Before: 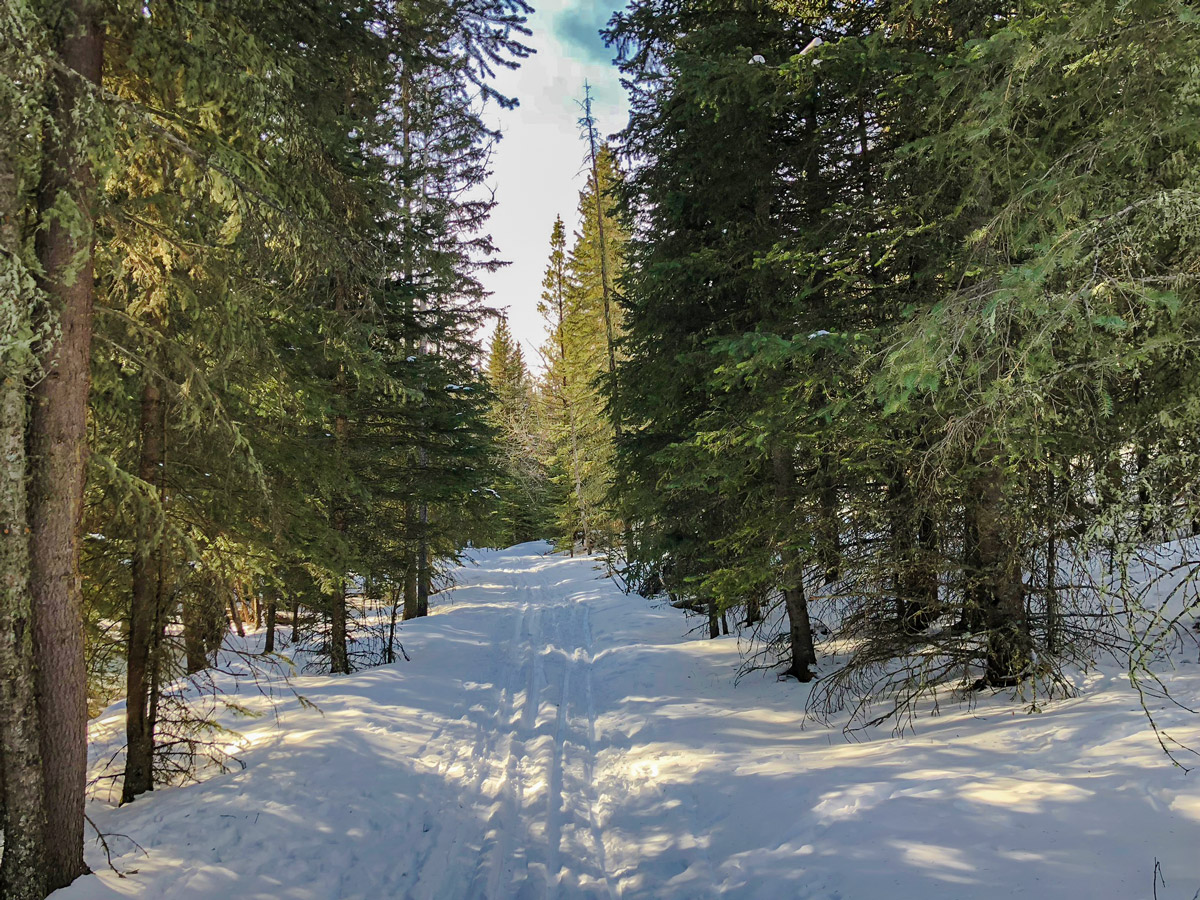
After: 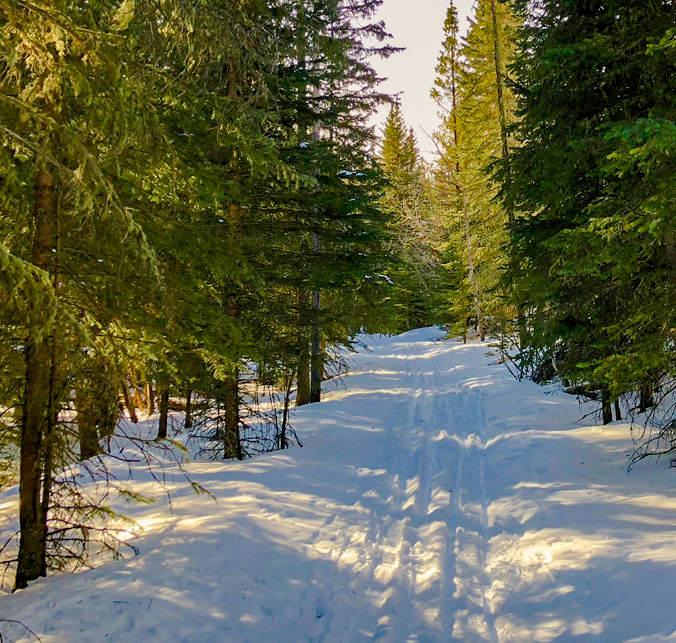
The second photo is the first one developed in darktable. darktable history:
color balance rgb: shadows lift › chroma 1%, shadows lift › hue 240.84°, highlights gain › chroma 2%, highlights gain › hue 73.2°, global offset › luminance -0.5%, perceptual saturation grading › global saturation 20%, perceptual saturation grading › highlights -25%, perceptual saturation grading › shadows 50%, global vibrance 25.26%
crop: left 8.966%, top 23.852%, right 34.699%, bottom 4.703%
